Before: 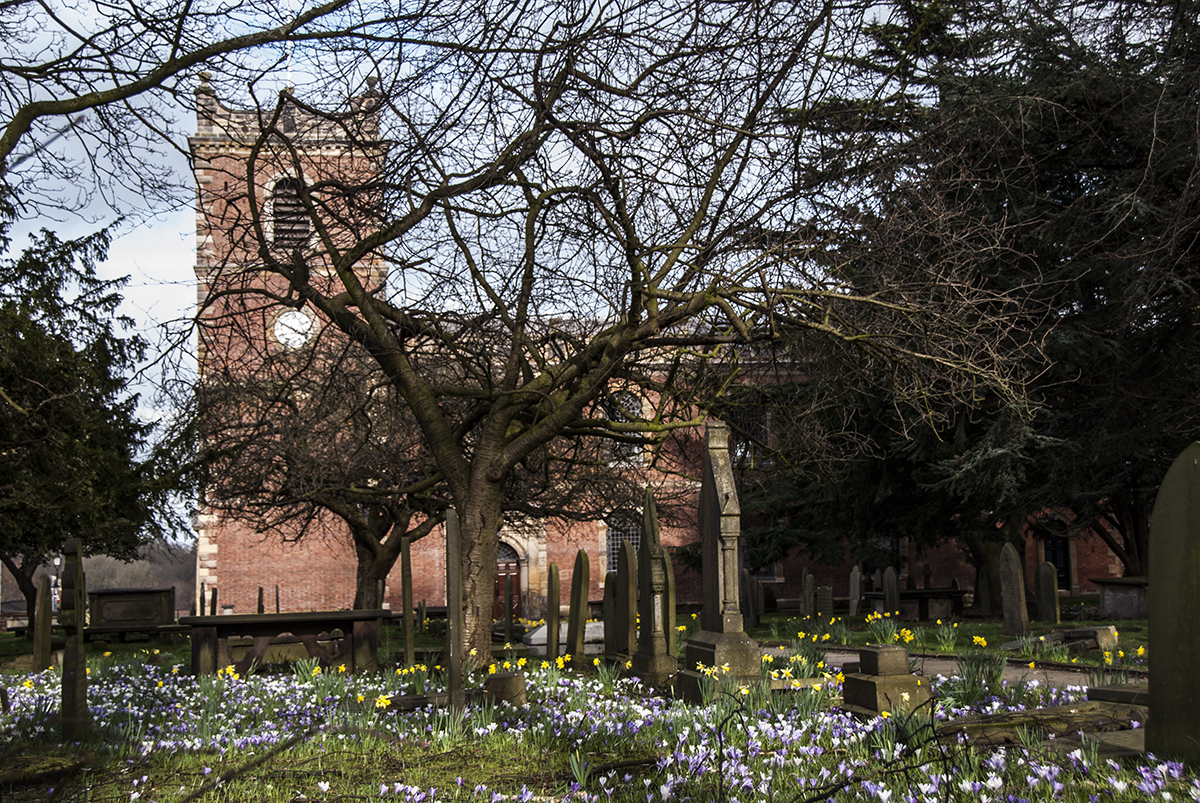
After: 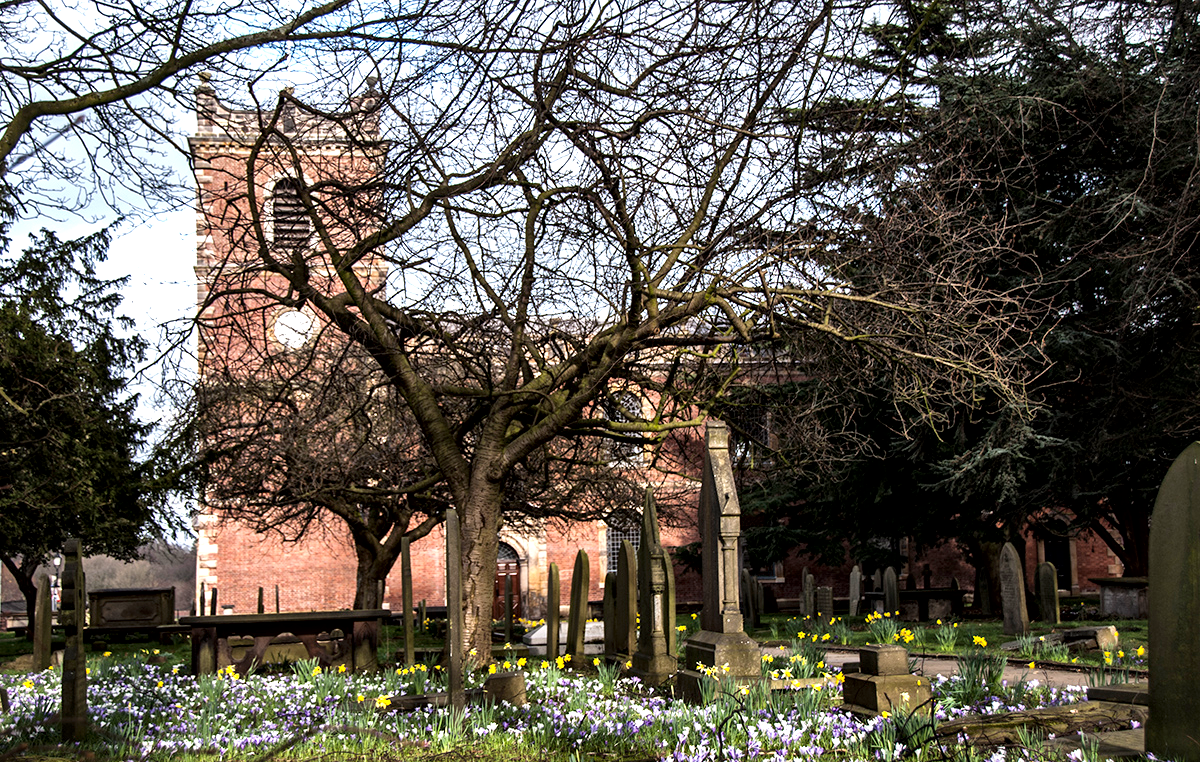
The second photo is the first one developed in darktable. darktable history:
local contrast: mode bilateral grid, contrast 25, coarseness 47, detail 152%, midtone range 0.2
exposure: exposure 0.608 EV, compensate highlight preservation false
crop and rotate: top 0.01%, bottom 5.071%
